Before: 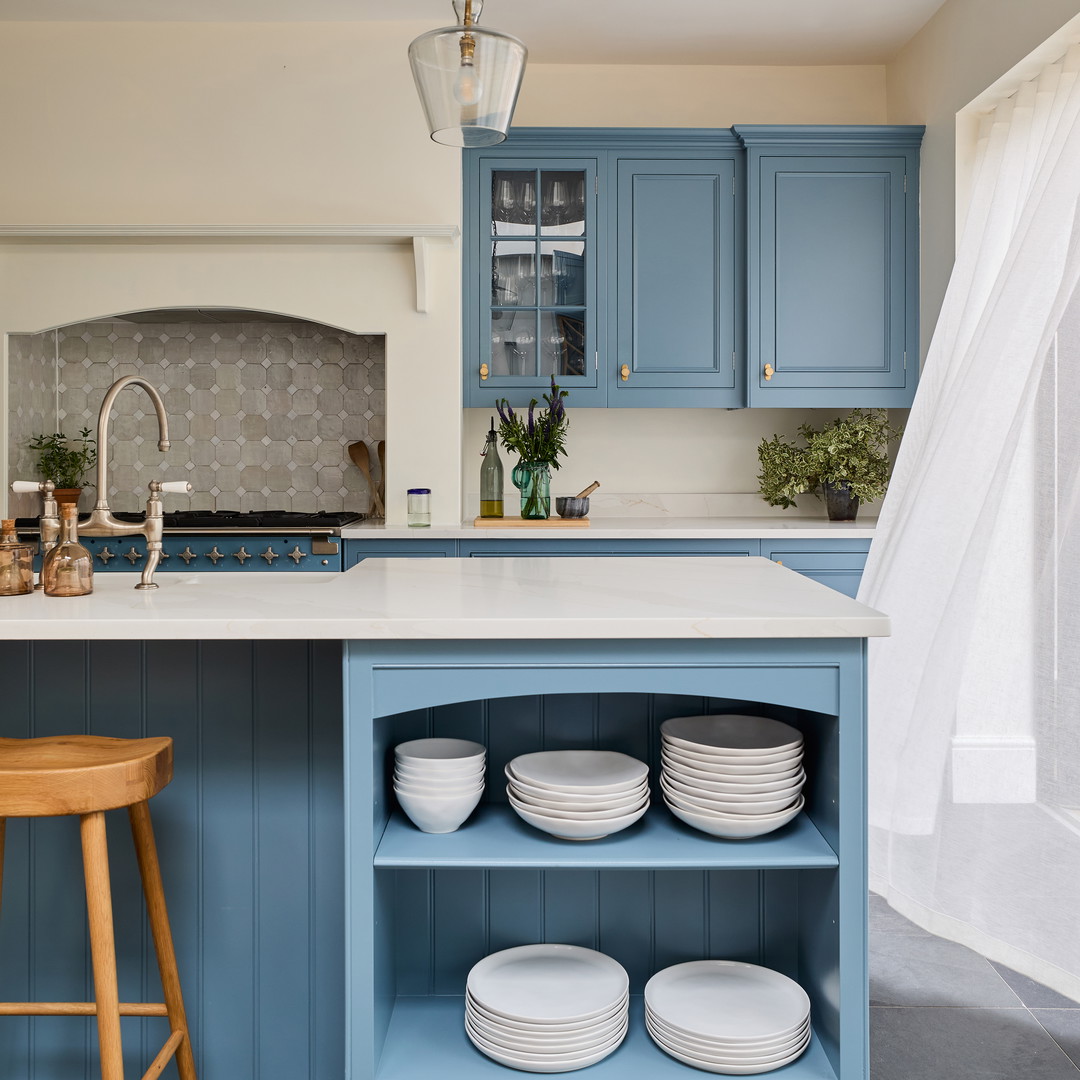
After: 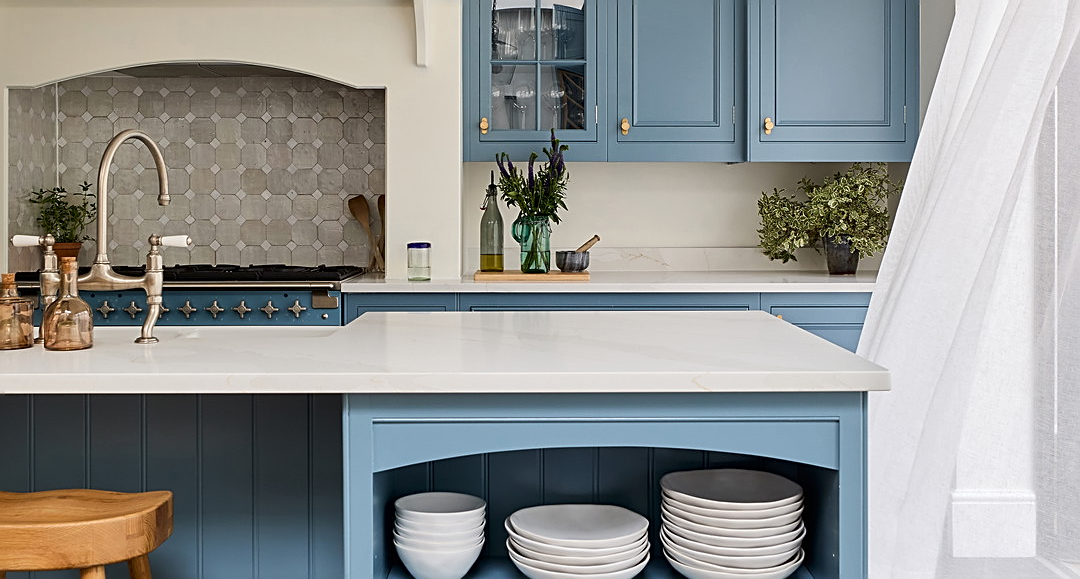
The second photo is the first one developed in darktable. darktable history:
sharpen: on, module defaults
crop and rotate: top 22.843%, bottom 23.493%
local contrast: mode bilateral grid, contrast 20, coarseness 49, detail 119%, midtone range 0.2
